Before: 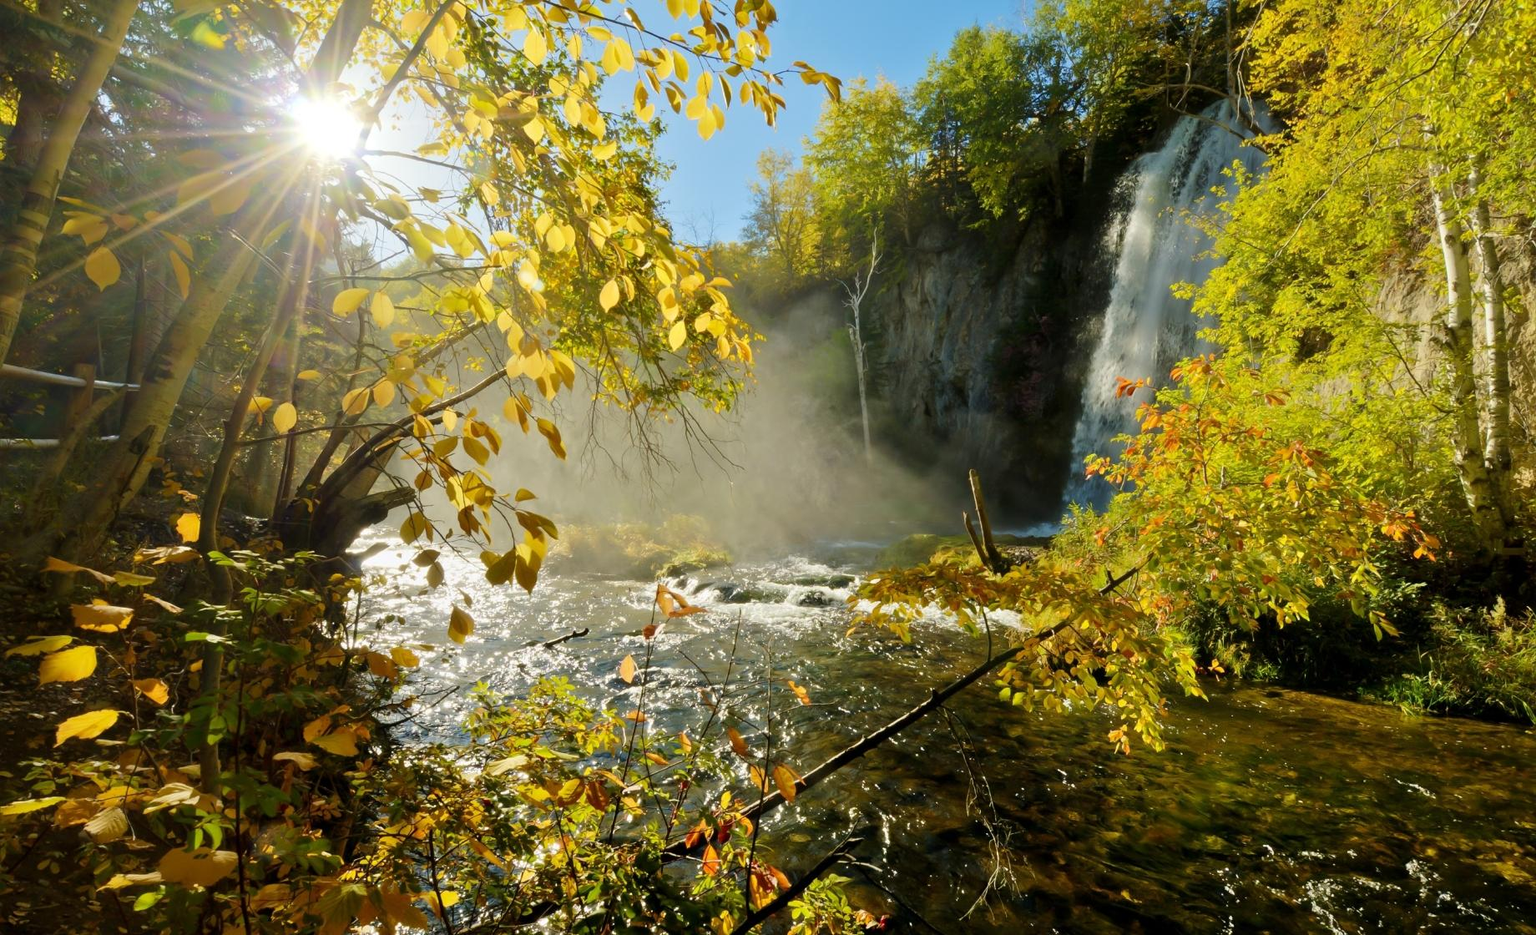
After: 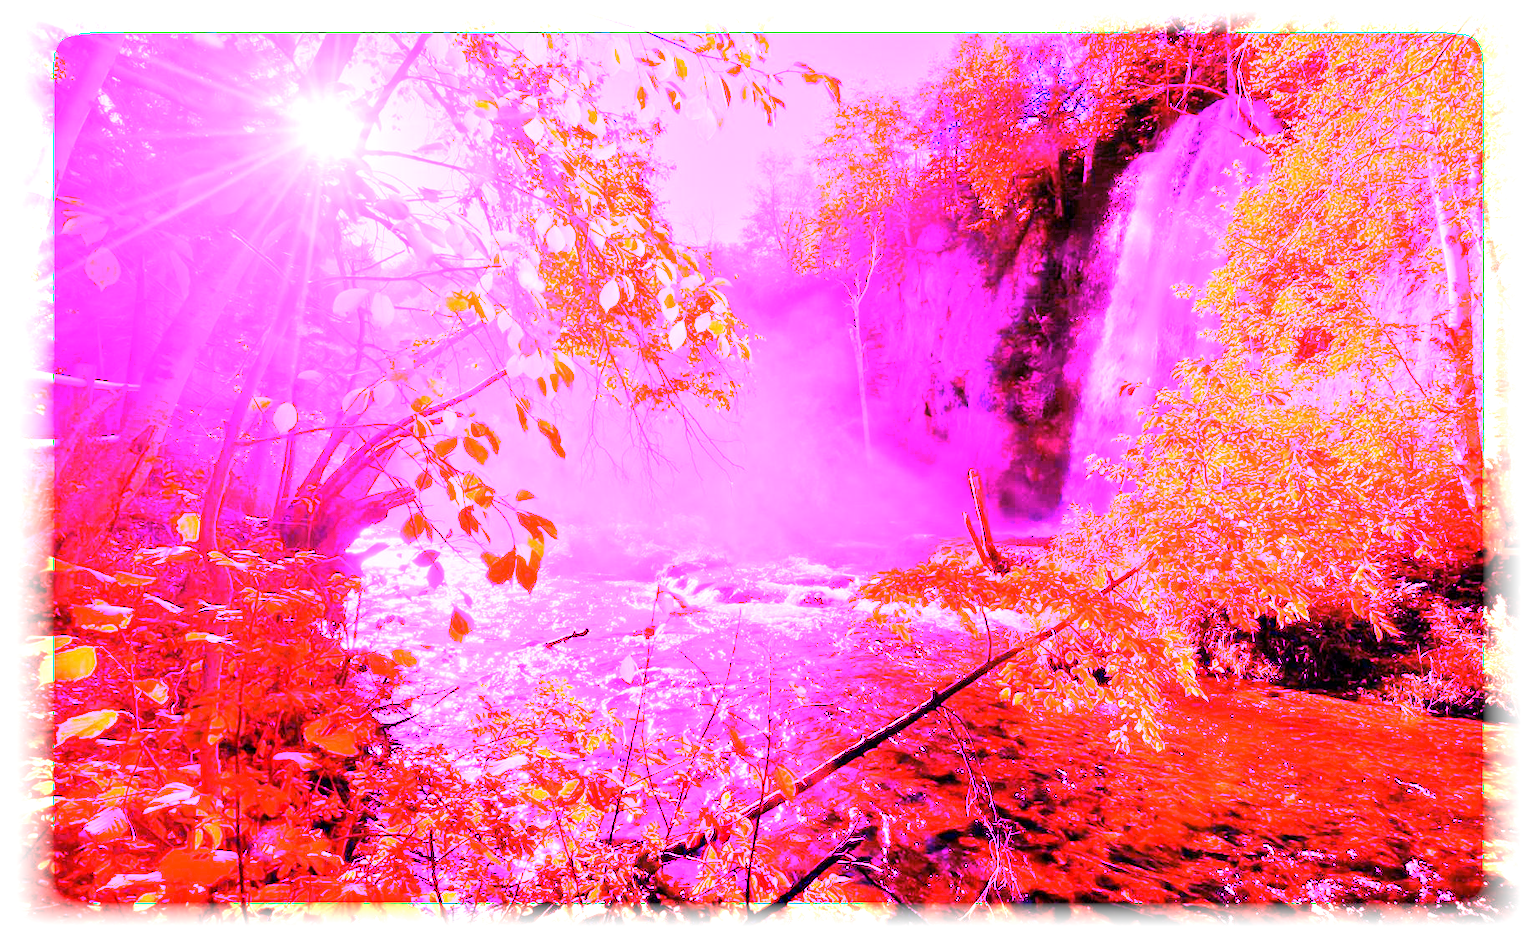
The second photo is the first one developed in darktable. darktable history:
vignetting: fall-off start 93%, fall-off radius 5%, brightness 1, saturation -0.49, automatic ratio true, width/height ratio 1.332, shape 0.04, unbound false
white balance: red 8, blue 8
